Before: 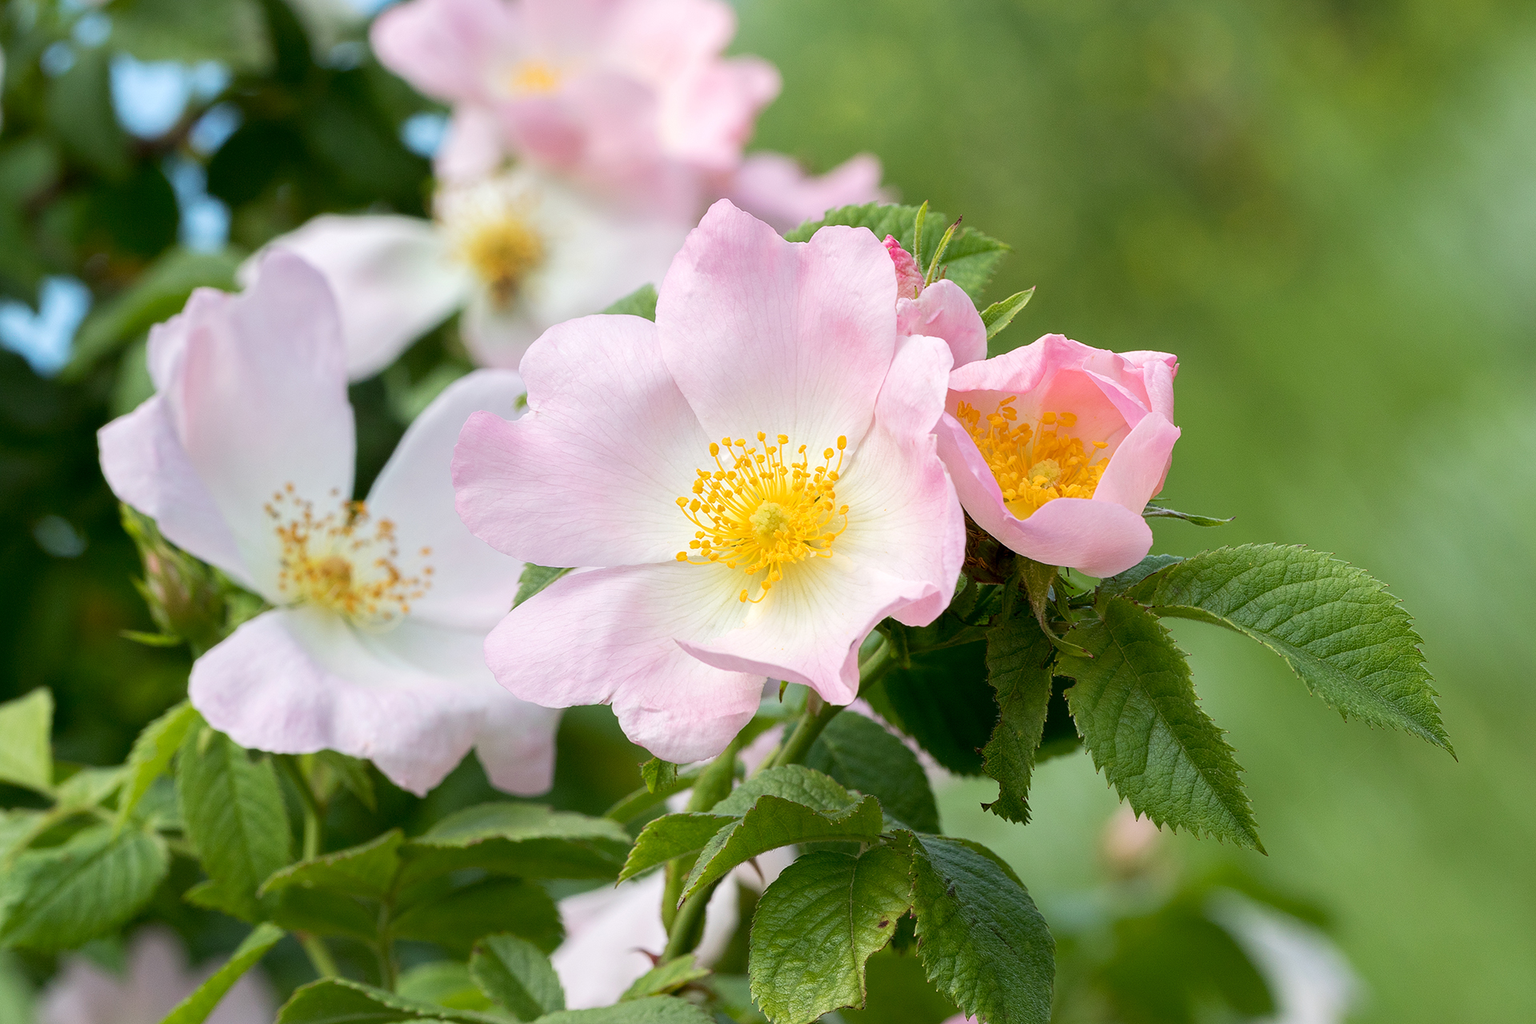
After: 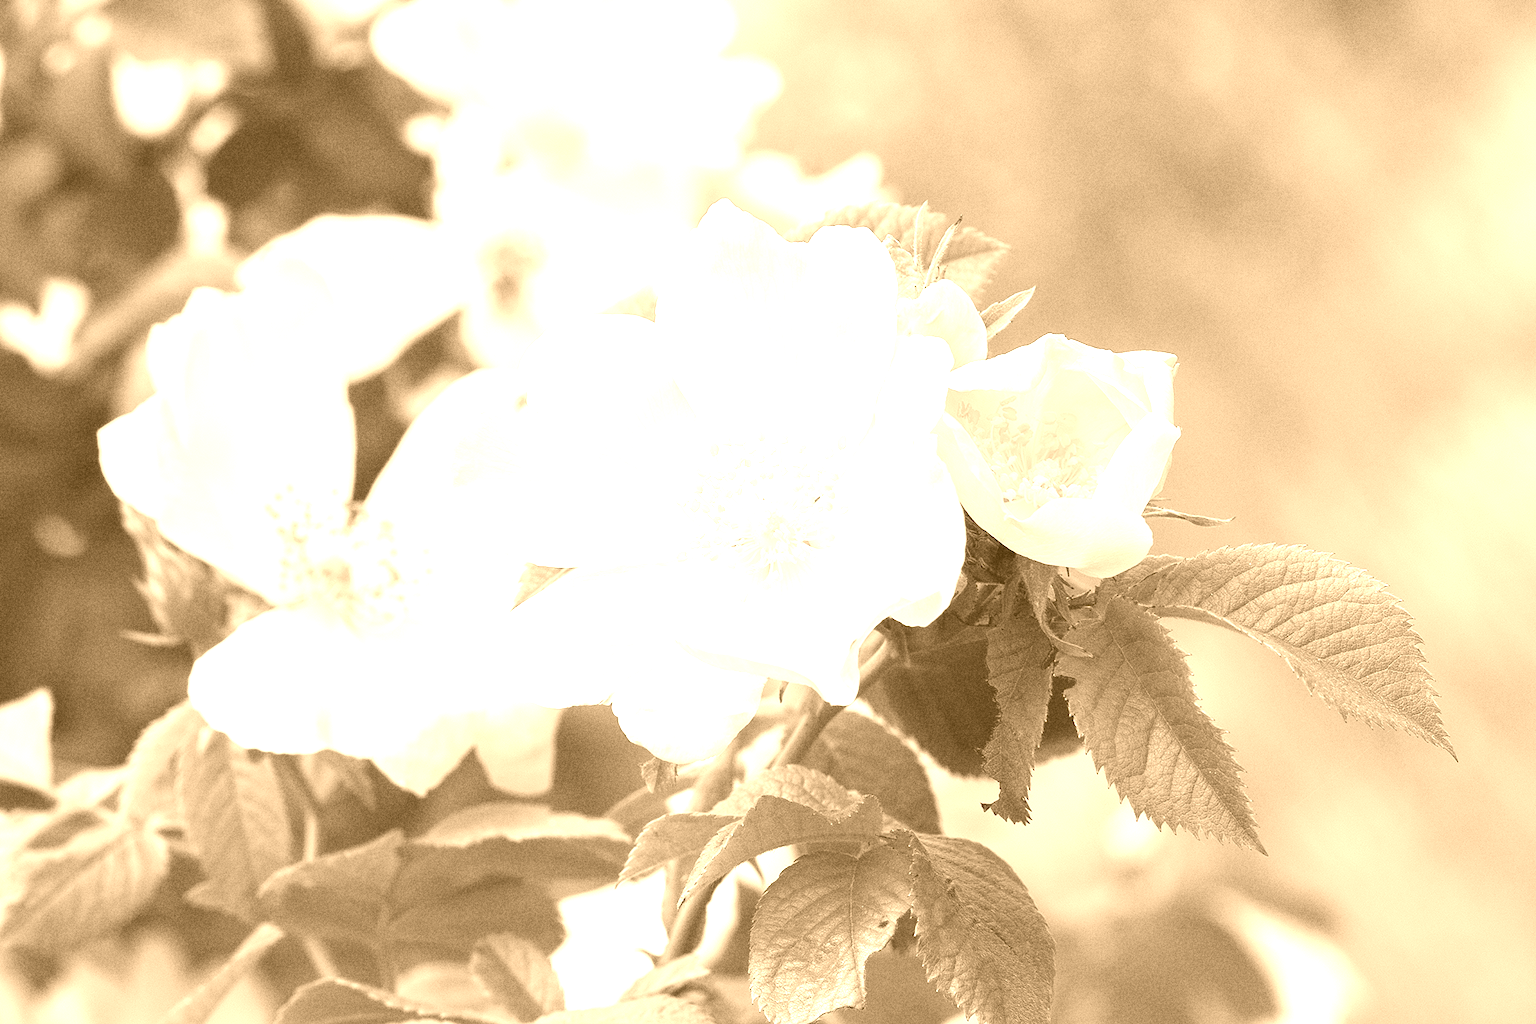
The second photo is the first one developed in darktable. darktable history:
colorize: hue 28.8°, source mix 100%
grain: coarseness 11.82 ISO, strength 36.67%, mid-tones bias 74.17%
exposure: black level correction 0, exposure 0.7 EV, compensate exposure bias true, compensate highlight preservation false
vibrance: vibrance 67%
